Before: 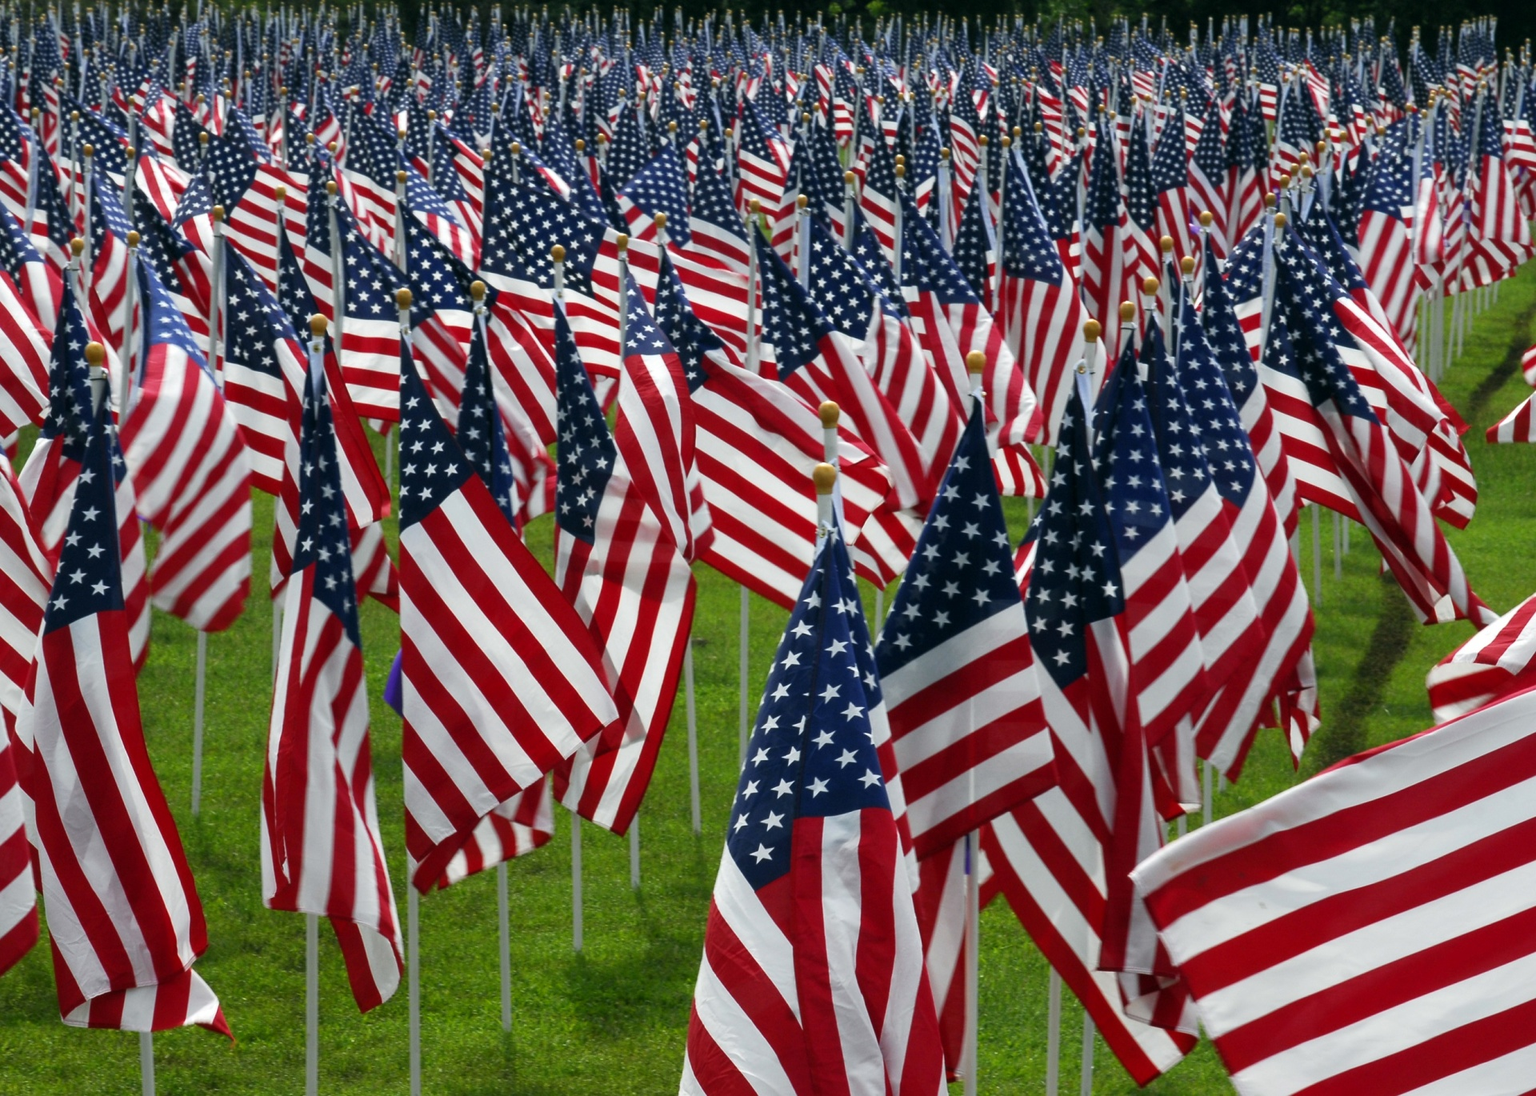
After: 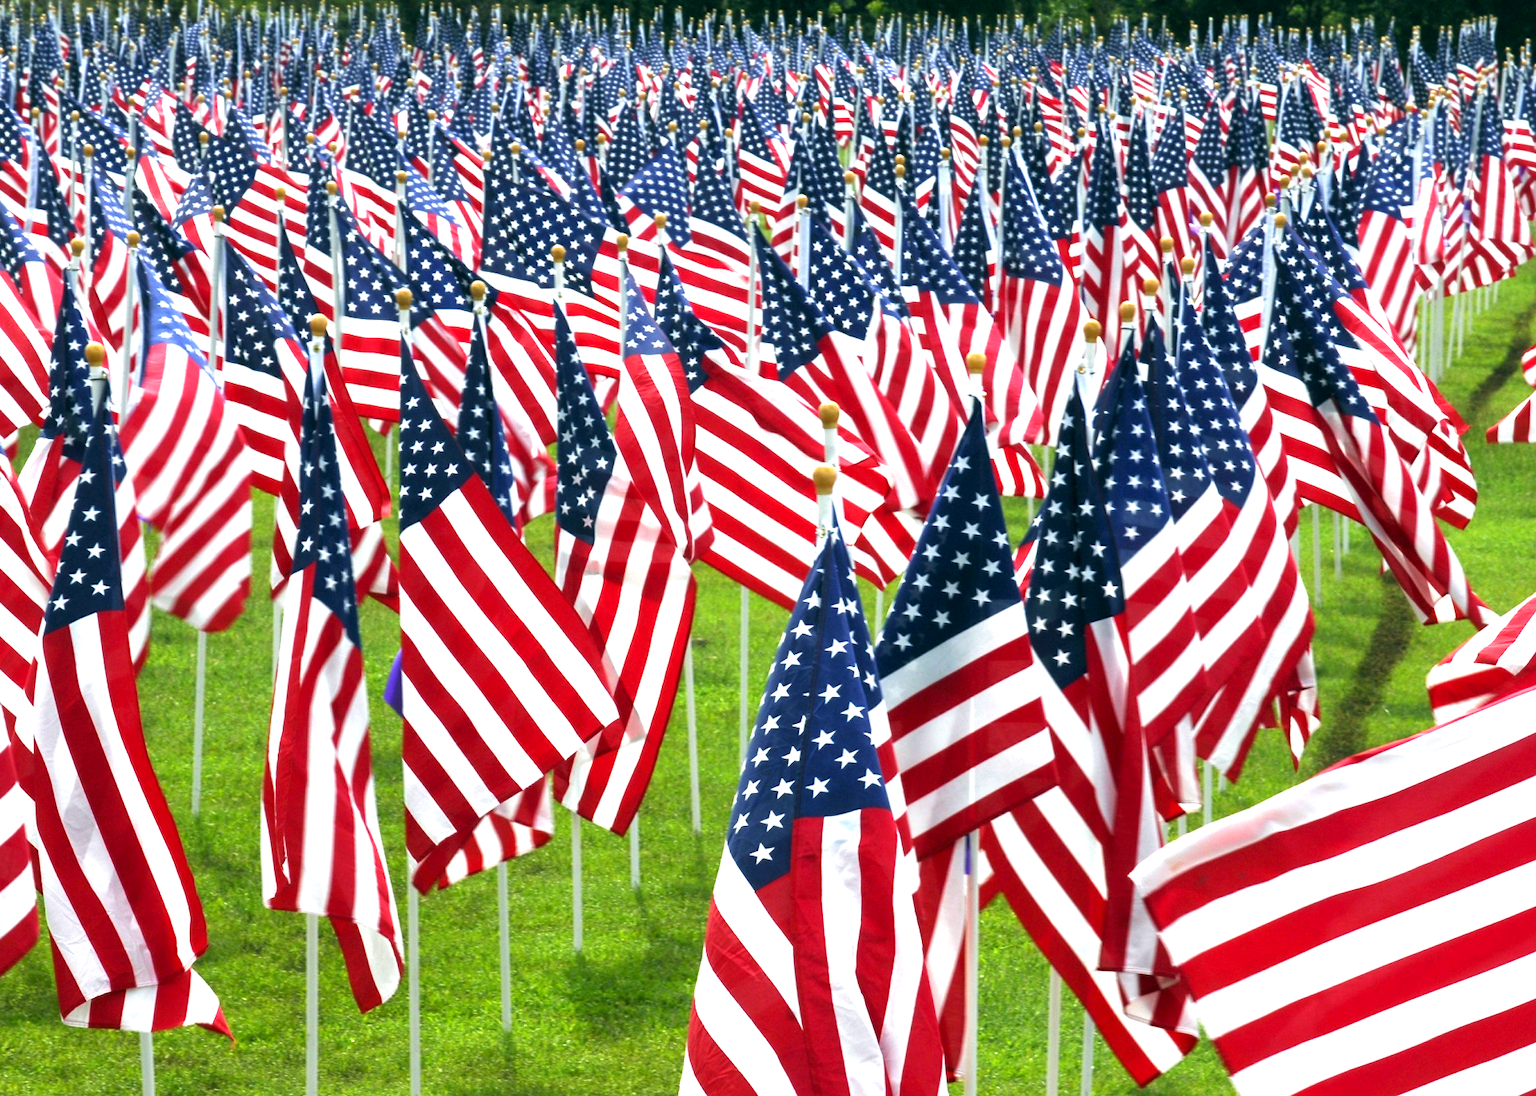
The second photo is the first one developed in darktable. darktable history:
exposure: black level correction 0.001, exposure 1.398 EV, compensate exposure bias true, compensate highlight preservation false
base curve: preserve colors none
velvia: on, module defaults
